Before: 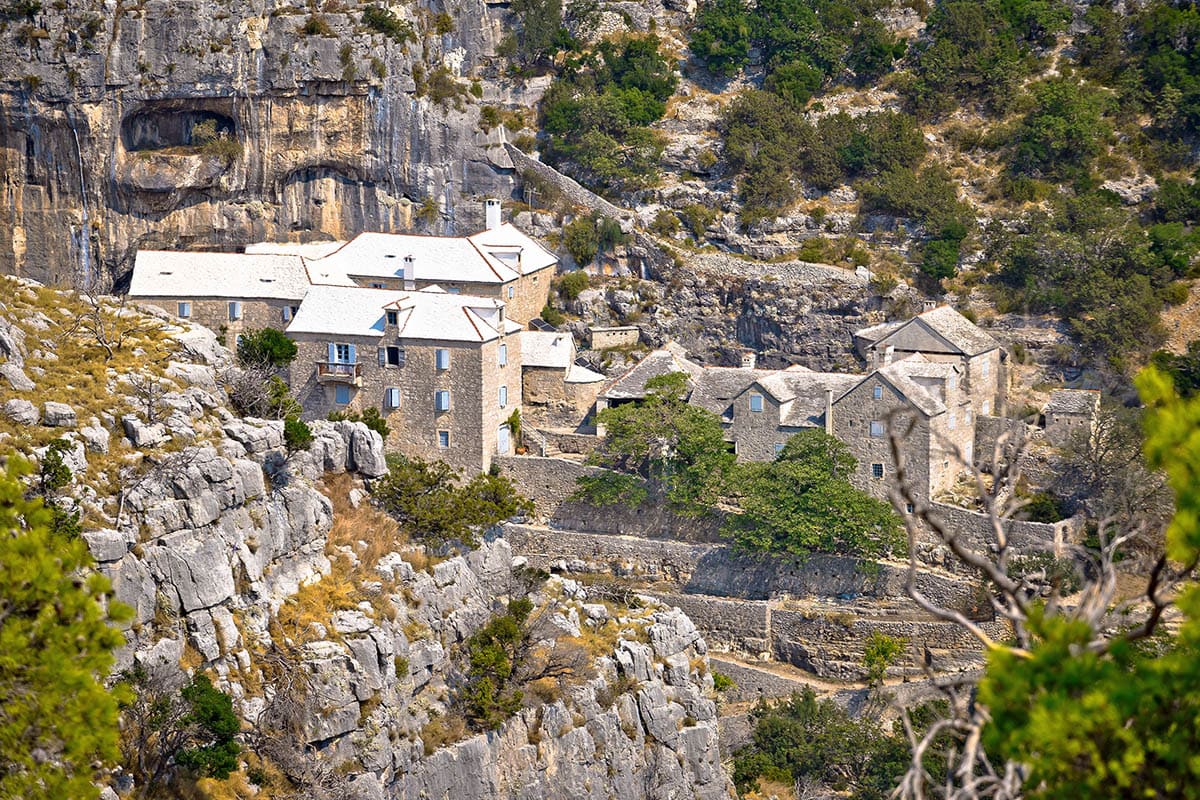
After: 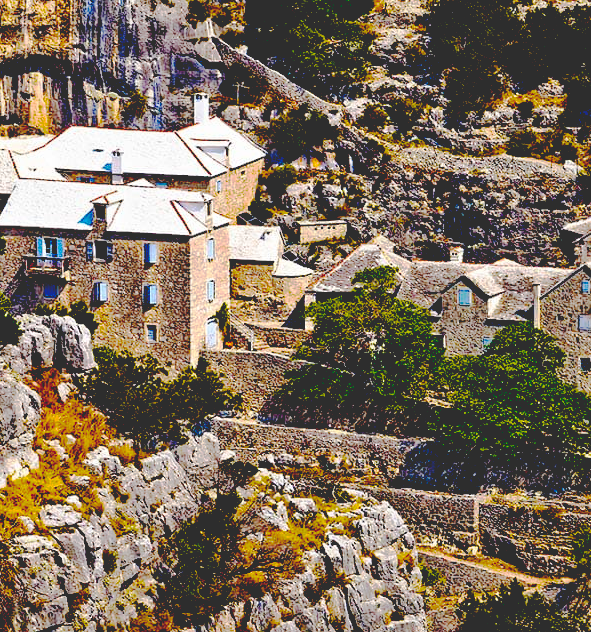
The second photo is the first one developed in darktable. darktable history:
crop and rotate: angle 0.022°, left 24.335%, top 13.245%, right 26.328%, bottom 7.683%
exposure: black level correction 0.099, exposure -0.088 EV, compensate highlight preservation false
shadows and highlights: radius 334.56, shadows 64.33, highlights 5.52, compress 88.02%, soften with gaussian
base curve: curves: ch0 [(0.065, 0.026) (0.236, 0.358) (0.53, 0.546) (0.777, 0.841) (0.924, 0.992)], preserve colors none
color balance rgb: linear chroma grading › global chroma 14.399%, perceptual saturation grading › global saturation 19.829%
